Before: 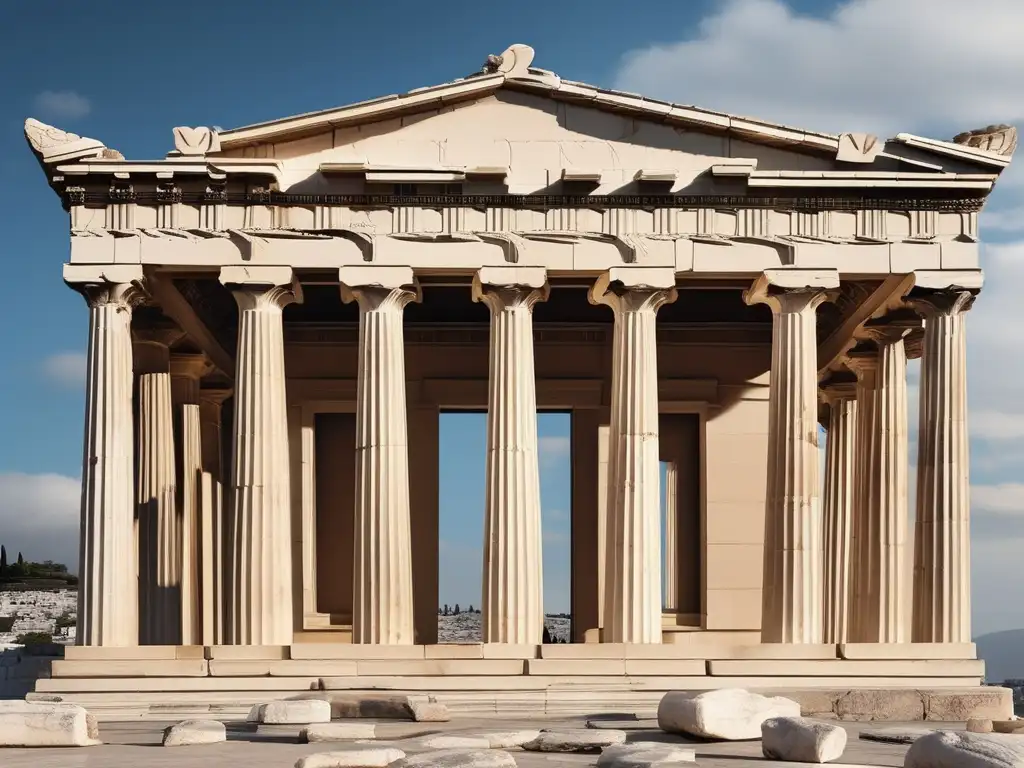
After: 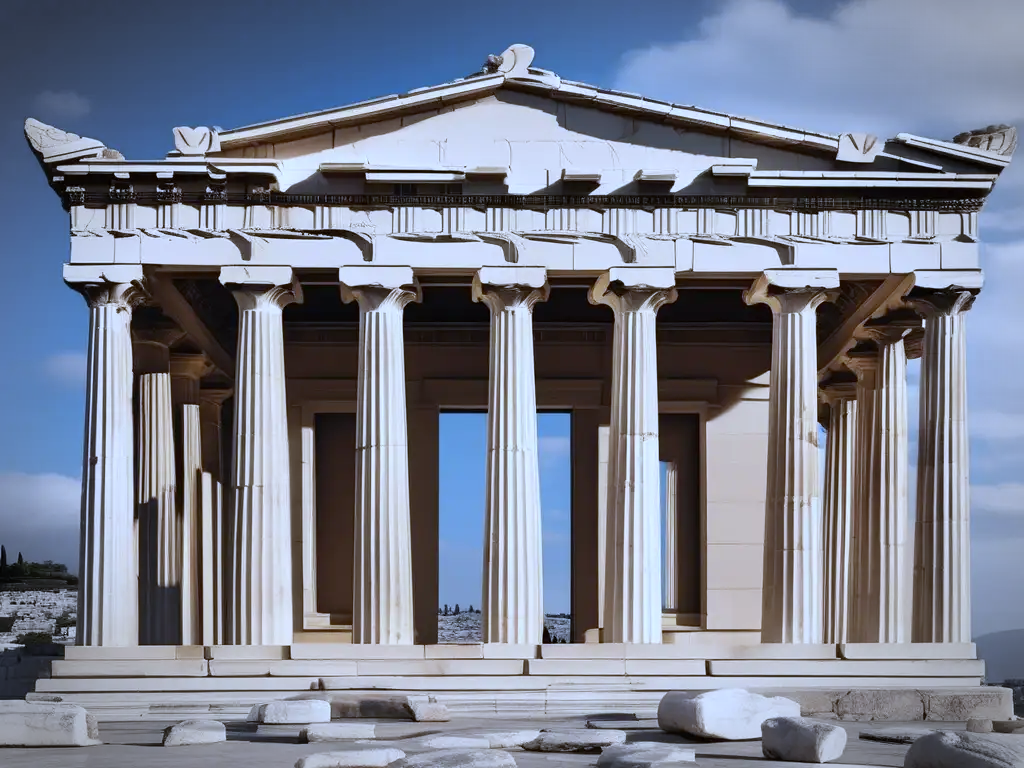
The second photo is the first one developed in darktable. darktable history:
white balance: red 0.871, blue 1.249
tone equalizer: on, module defaults
vignetting: automatic ratio true
